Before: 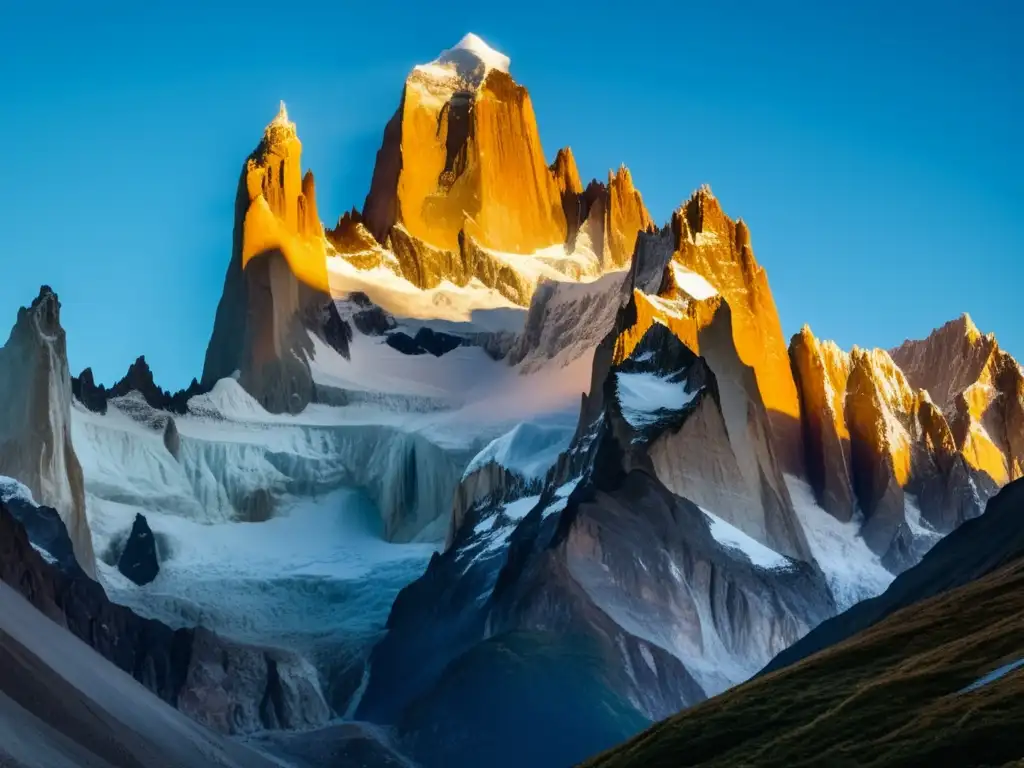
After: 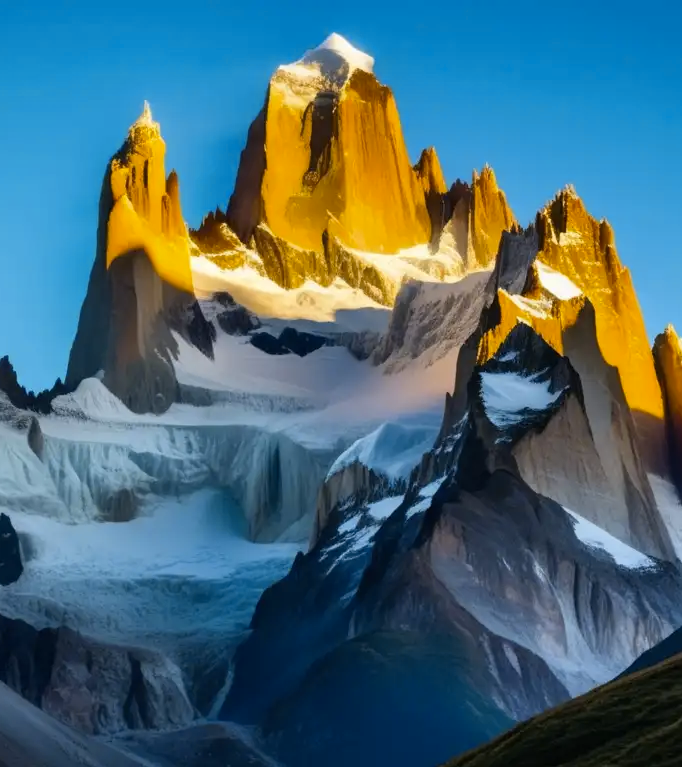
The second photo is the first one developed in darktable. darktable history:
color contrast: green-magenta contrast 0.8, blue-yellow contrast 1.1, unbound 0
crop and rotate: left 13.342%, right 19.991%
